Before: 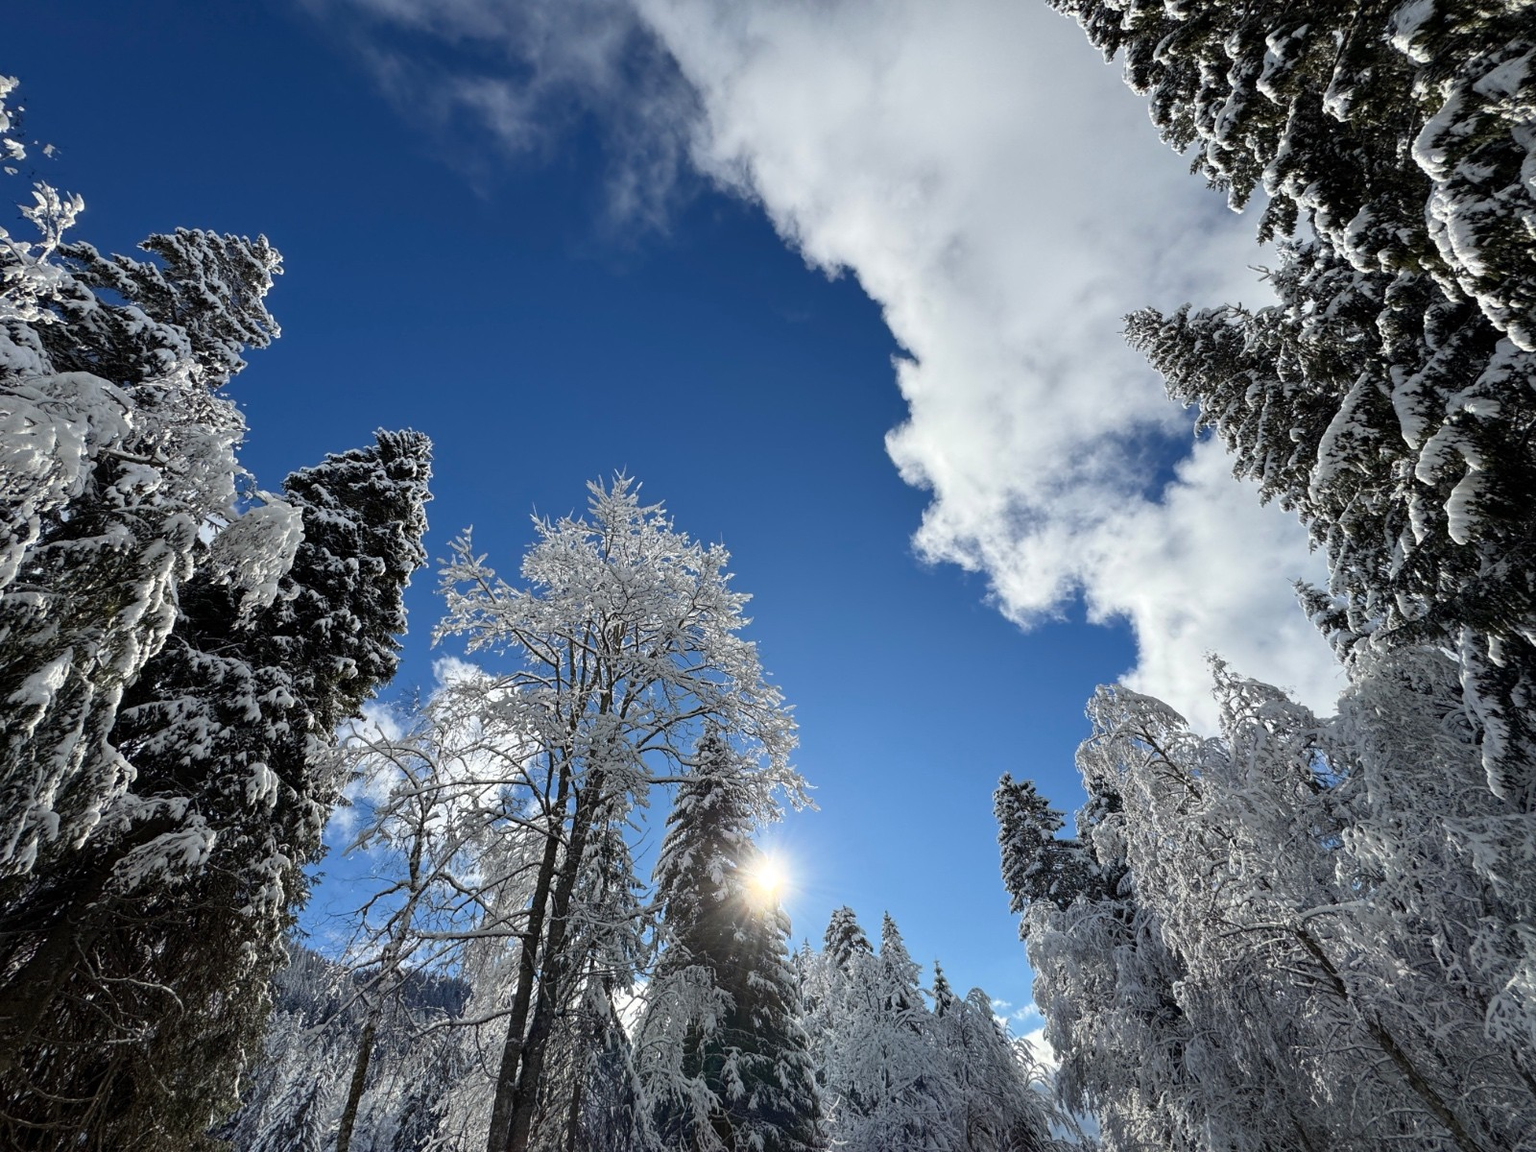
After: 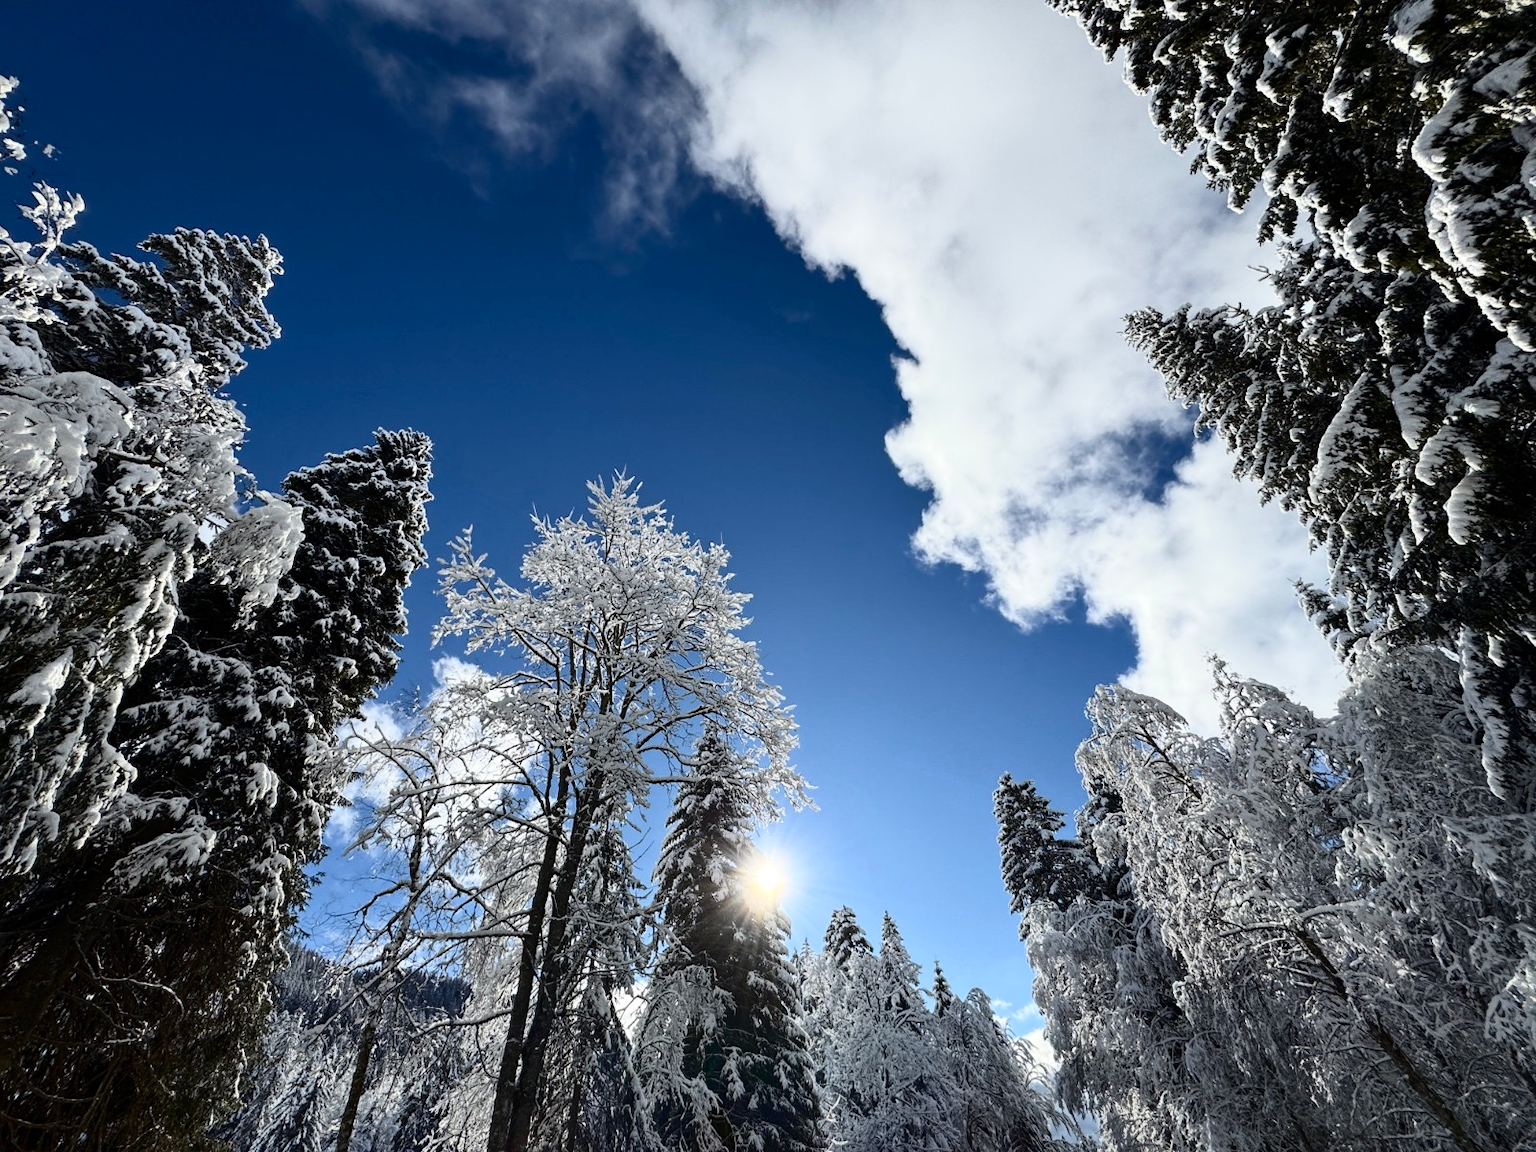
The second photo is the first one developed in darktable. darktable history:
tone curve: curves: ch0 [(0, 0) (0.195, 0.109) (0.751, 0.848) (1, 1)], color space Lab, independent channels, preserve colors none
